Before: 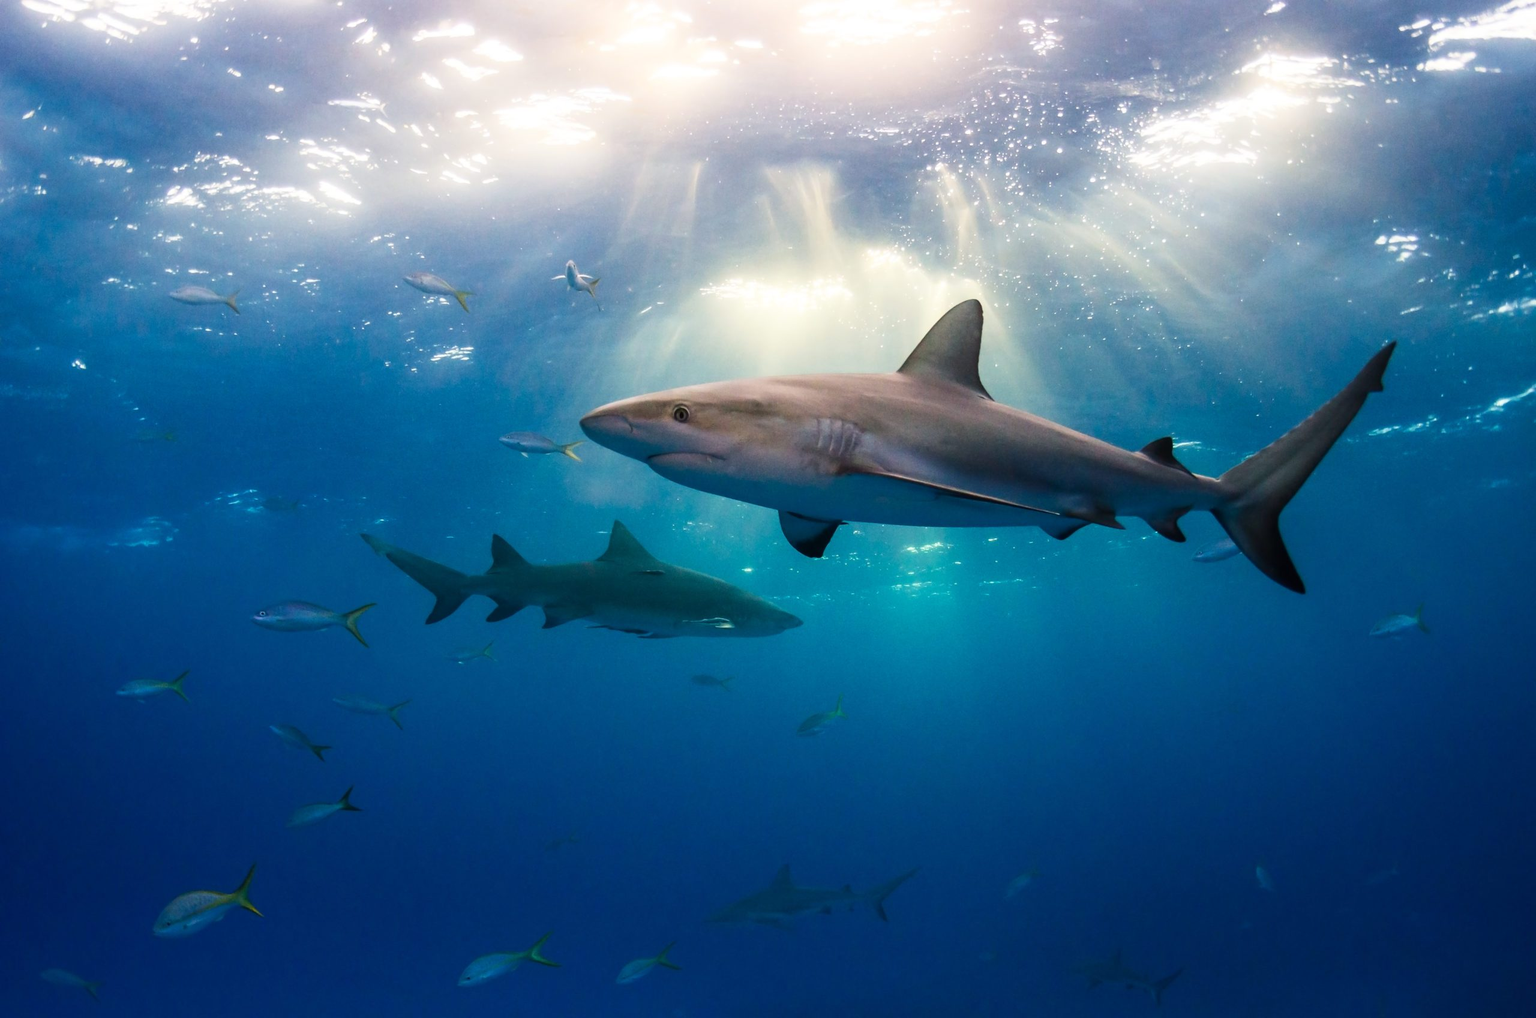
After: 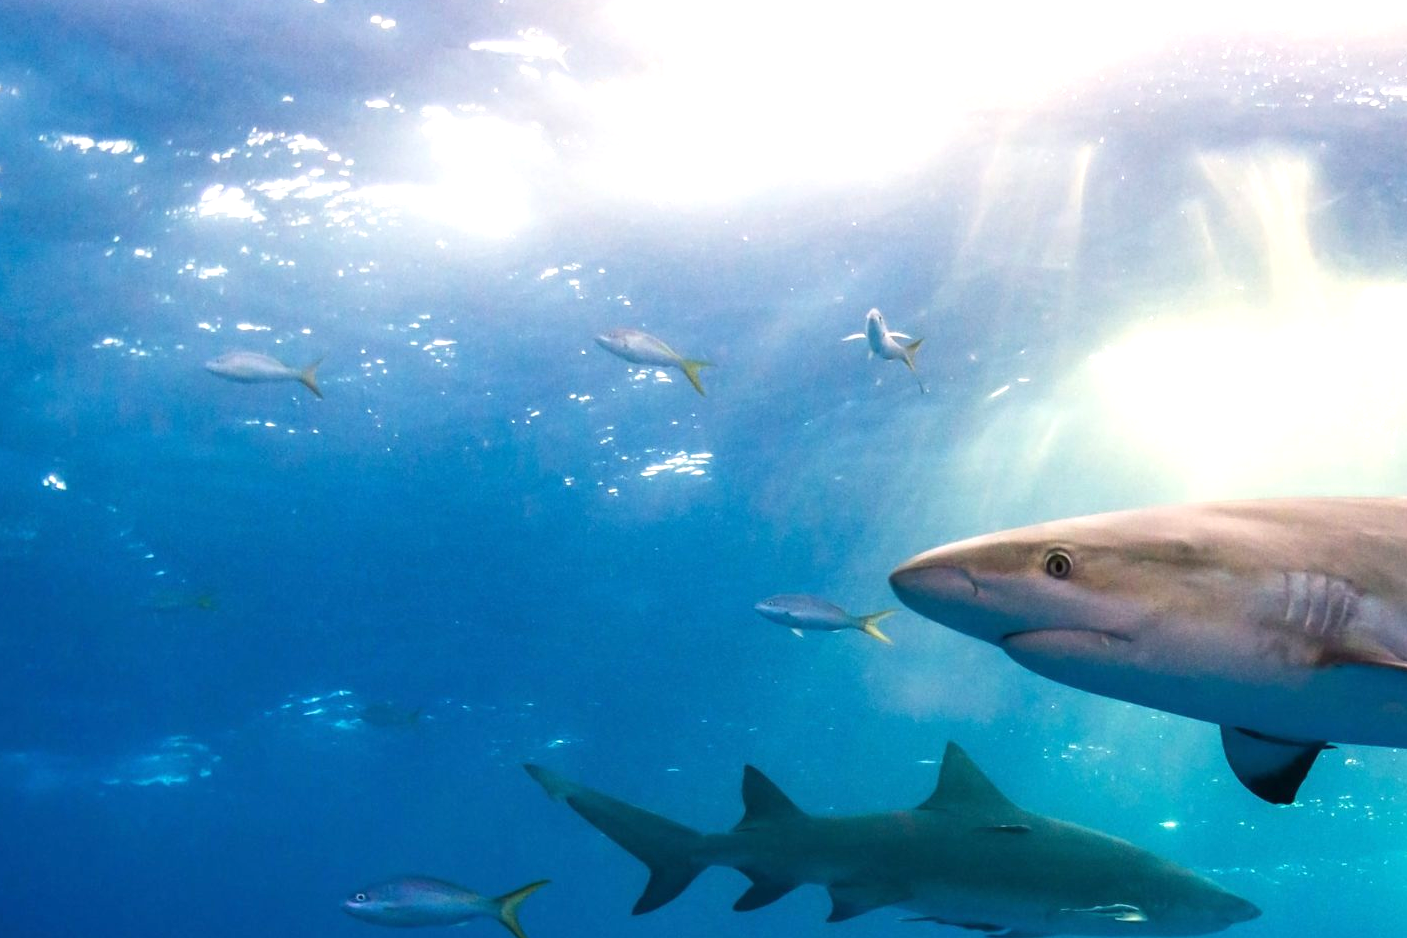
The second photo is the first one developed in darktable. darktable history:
crop and rotate: left 3.023%, top 7.407%, right 42.008%, bottom 37.275%
exposure: exposure 0.559 EV, compensate highlight preservation false
